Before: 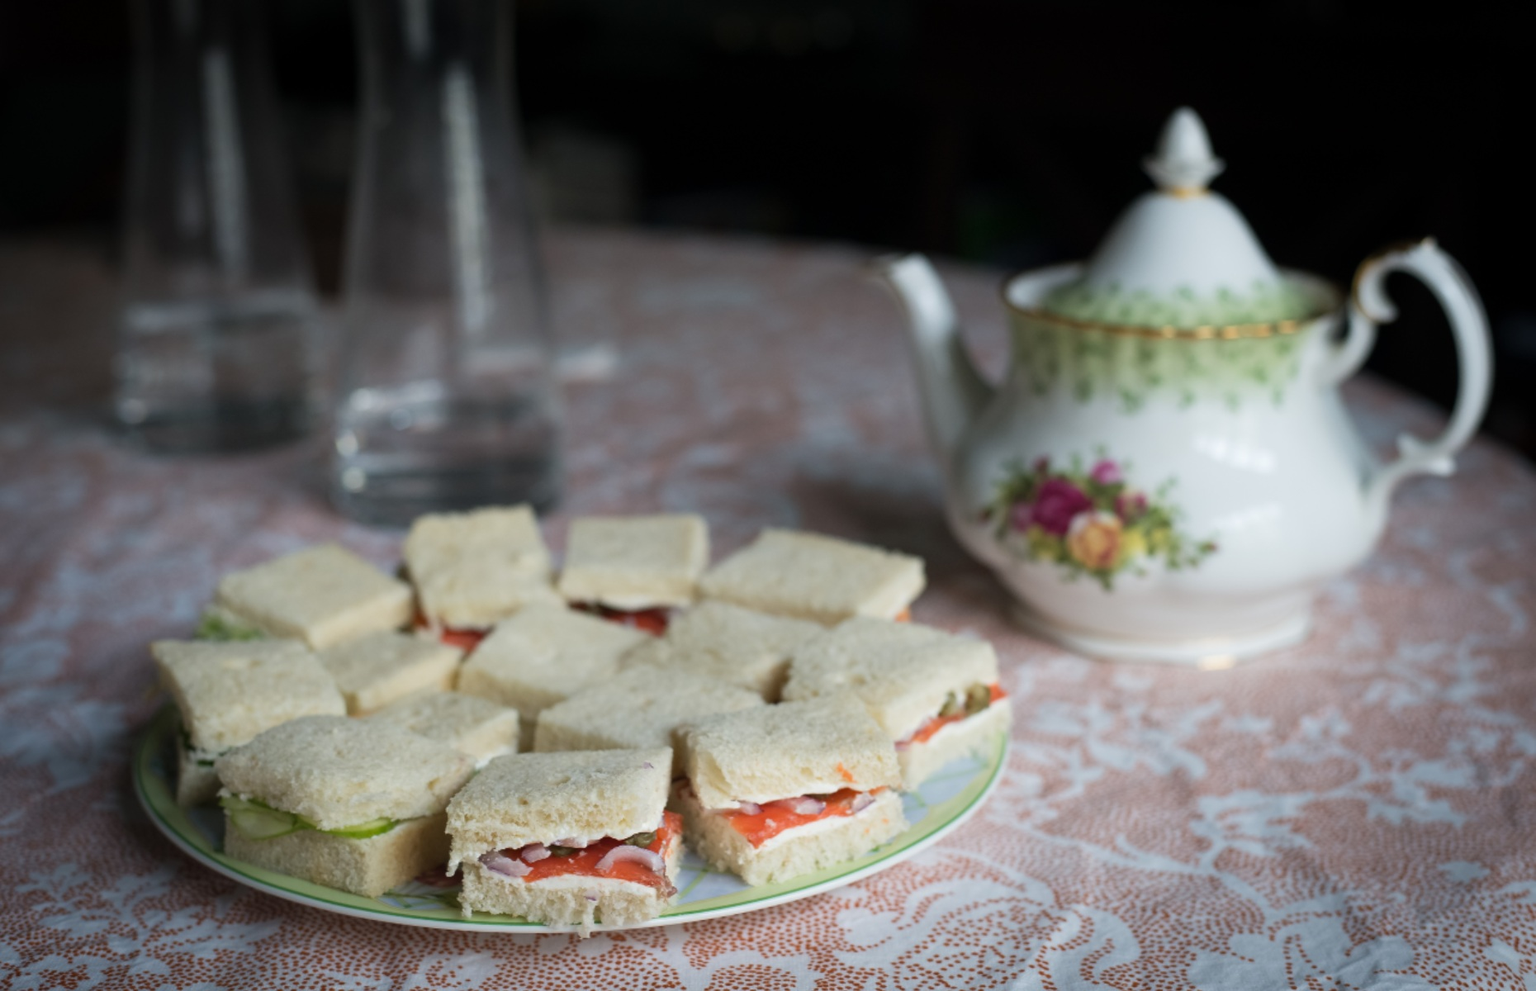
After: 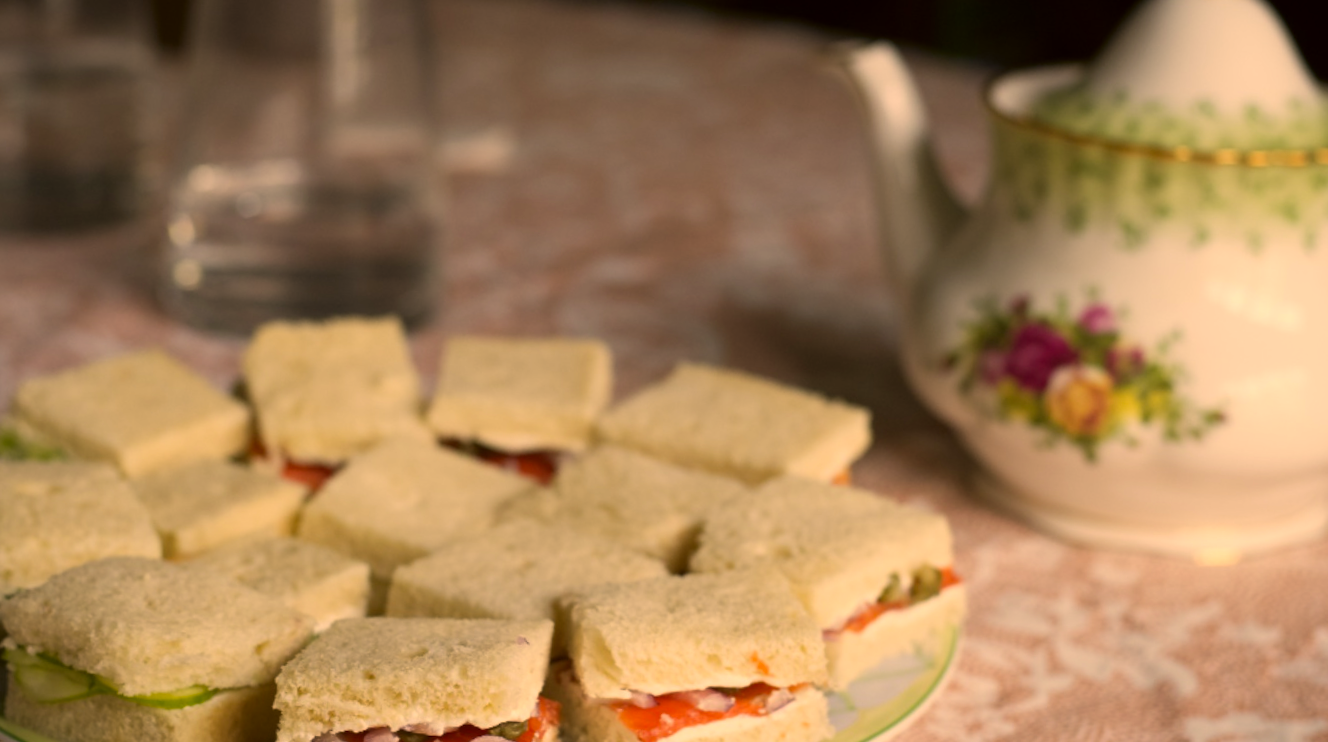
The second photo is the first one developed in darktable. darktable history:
crop and rotate: angle -3.37°, left 9.79%, top 20.73%, right 12.42%, bottom 11.82%
color correction: highlights a* 17.94, highlights b* 35.39, shadows a* 1.48, shadows b* 6.42, saturation 1.01
